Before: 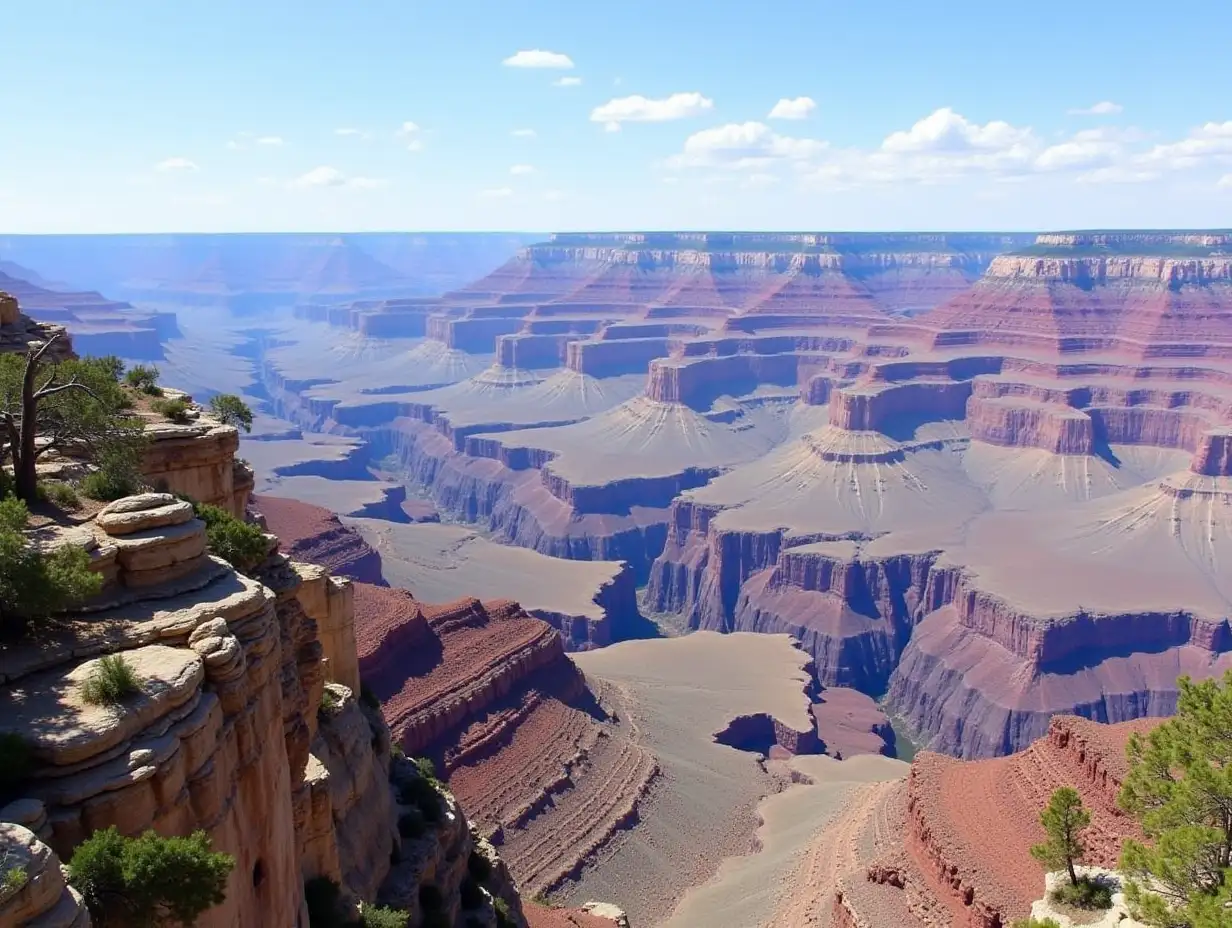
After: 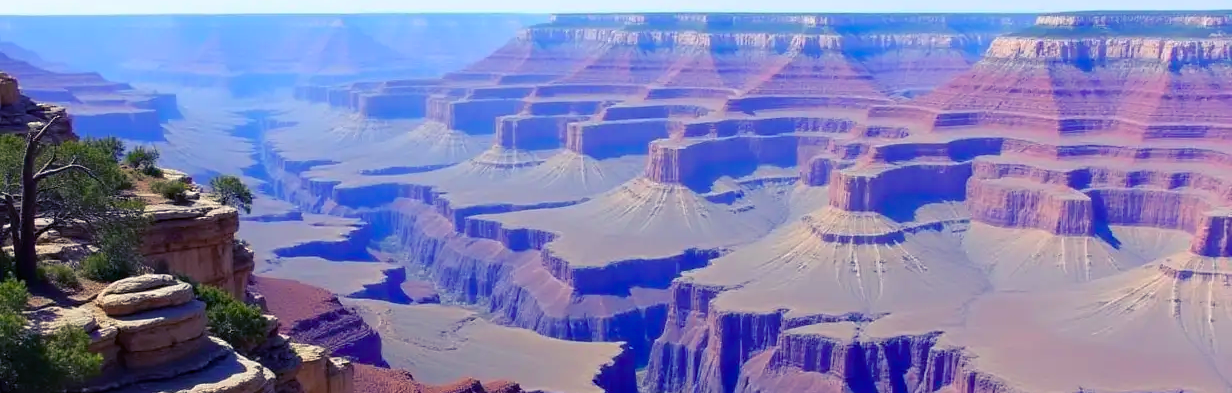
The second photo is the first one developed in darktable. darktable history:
crop and rotate: top 23.644%, bottom 33.913%
color balance rgb: shadows lift › luminance -28.926%, shadows lift › chroma 14.675%, shadows lift › hue 269.6°, perceptual saturation grading › global saturation 31.159%, global vibrance 10.872%
